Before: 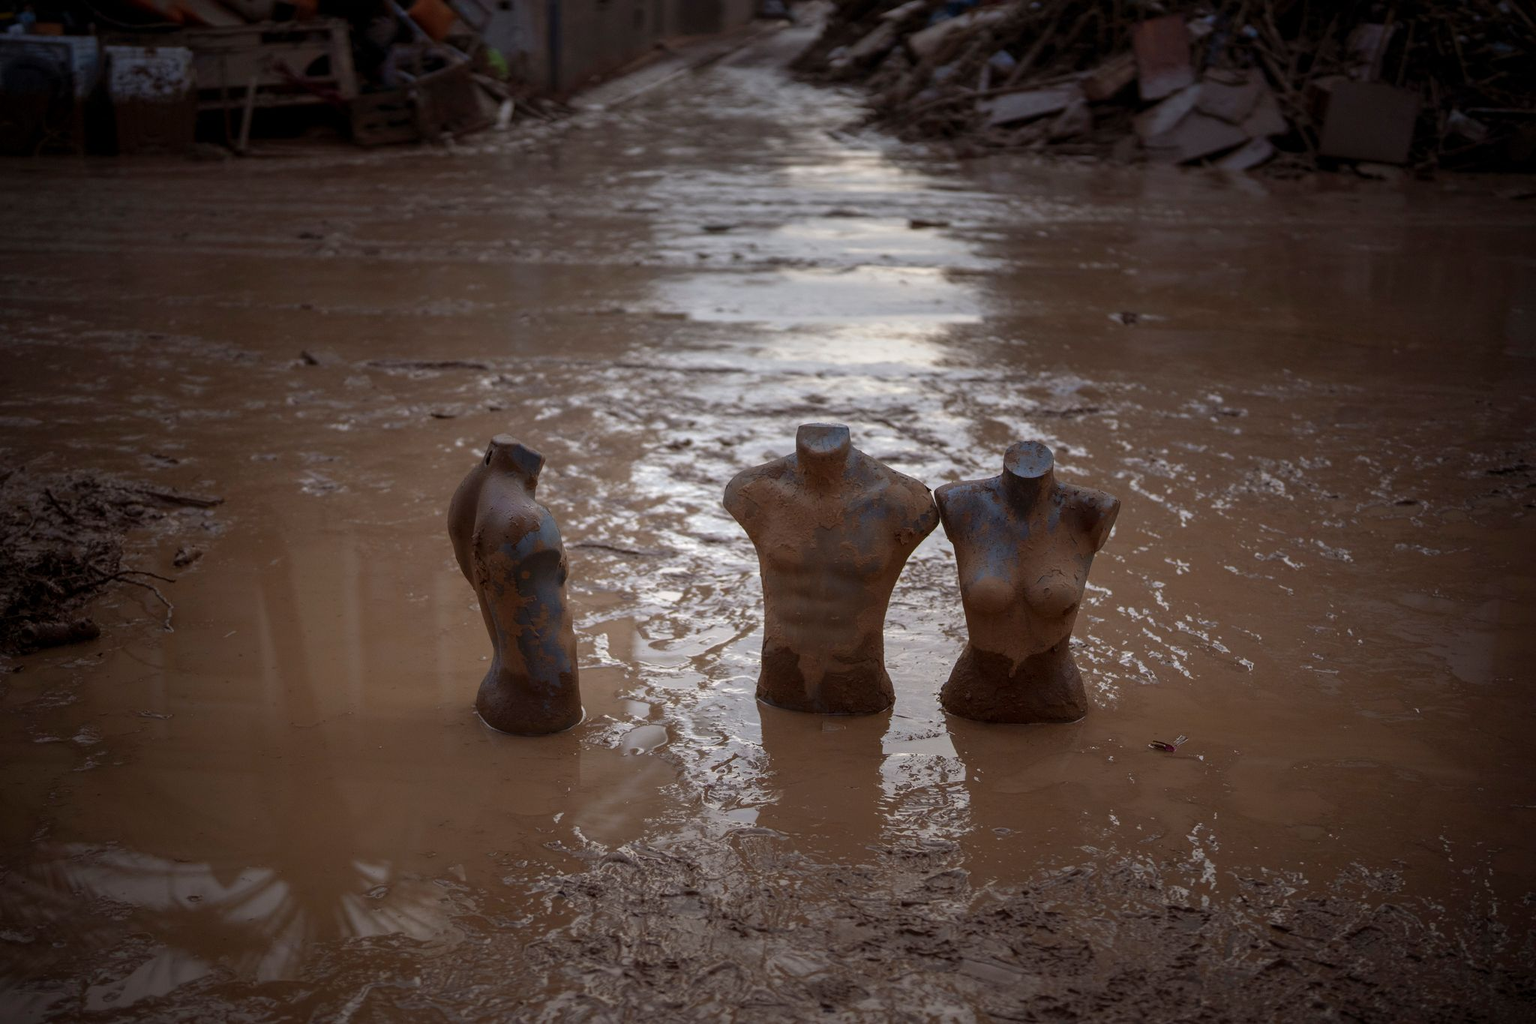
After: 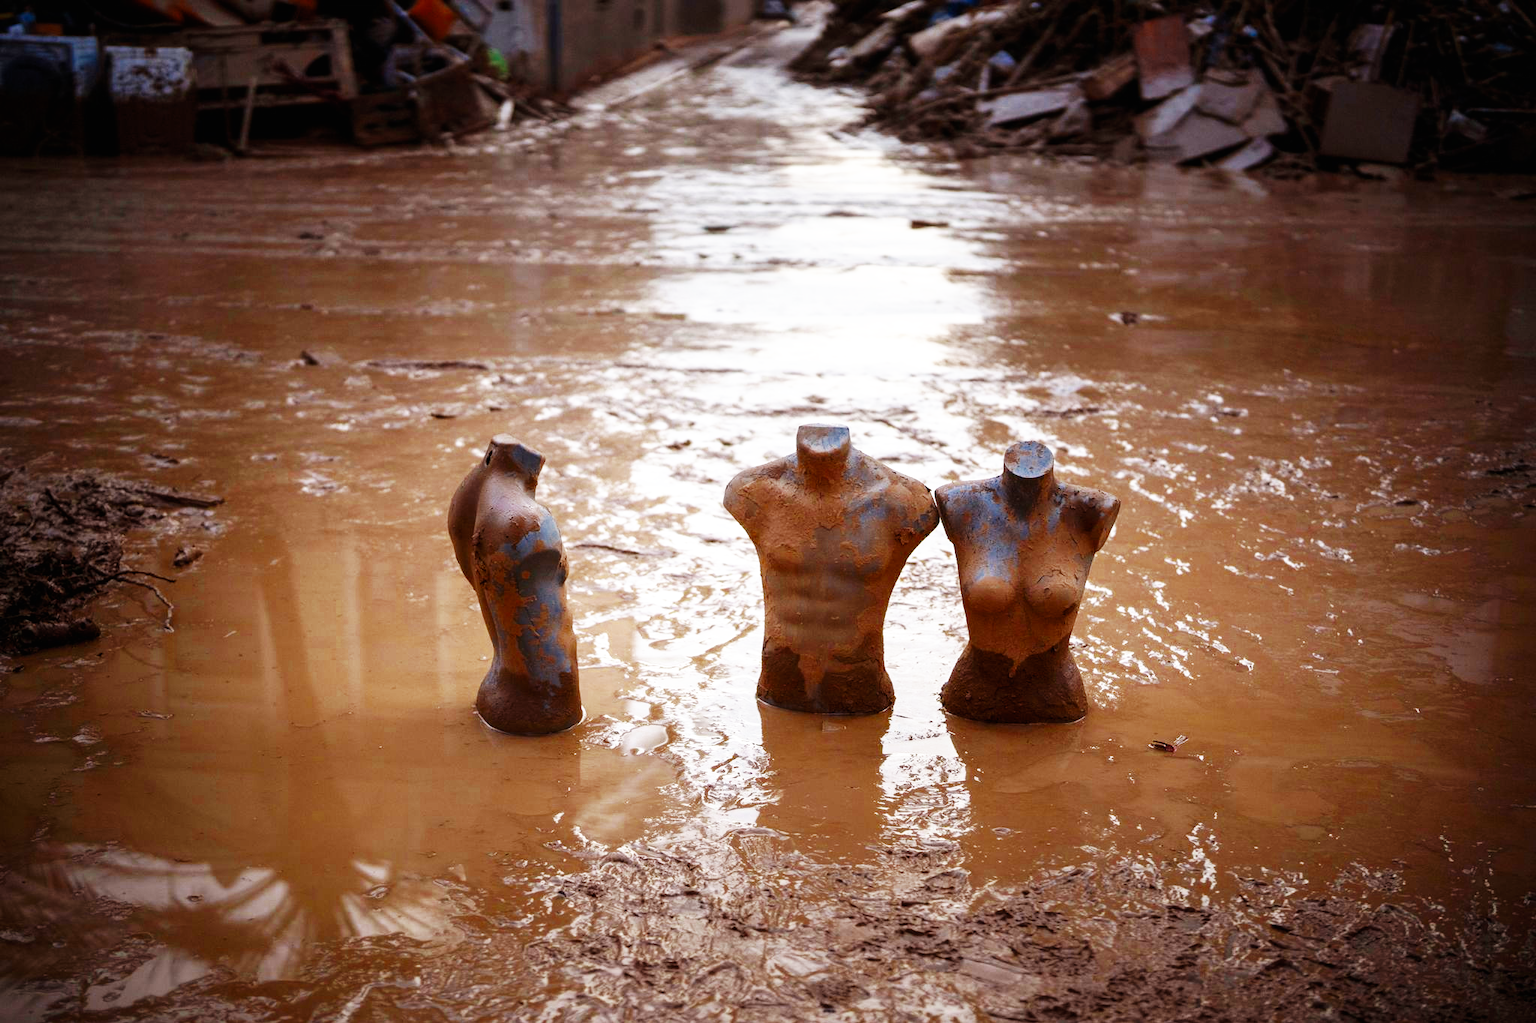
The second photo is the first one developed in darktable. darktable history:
color balance rgb: perceptual saturation grading › global saturation 25%, global vibrance 20%
base curve: curves: ch0 [(0, 0) (0.007, 0.004) (0.027, 0.03) (0.046, 0.07) (0.207, 0.54) (0.442, 0.872) (0.673, 0.972) (1, 1)], preserve colors none
exposure: black level correction 0, exposure 0.7 EV, compensate exposure bias true, compensate highlight preservation false
color zones: curves: ch0 [(0, 0.5) (0.125, 0.4) (0.25, 0.5) (0.375, 0.4) (0.5, 0.4) (0.625, 0.35) (0.75, 0.35) (0.875, 0.5)]; ch1 [(0, 0.35) (0.125, 0.45) (0.25, 0.35) (0.375, 0.35) (0.5, 0.35) (0.625, 0.35) (0.75, 0.45) (0.875, 0.35)]; ch2 [(0, 0.6) (0.125, 0.5) (0.25, 0.5) (0.375, 0.6) (0.5, 0.6) (0.625, 0.5) (0.75, 0.5) (0.875, 0.5)]
